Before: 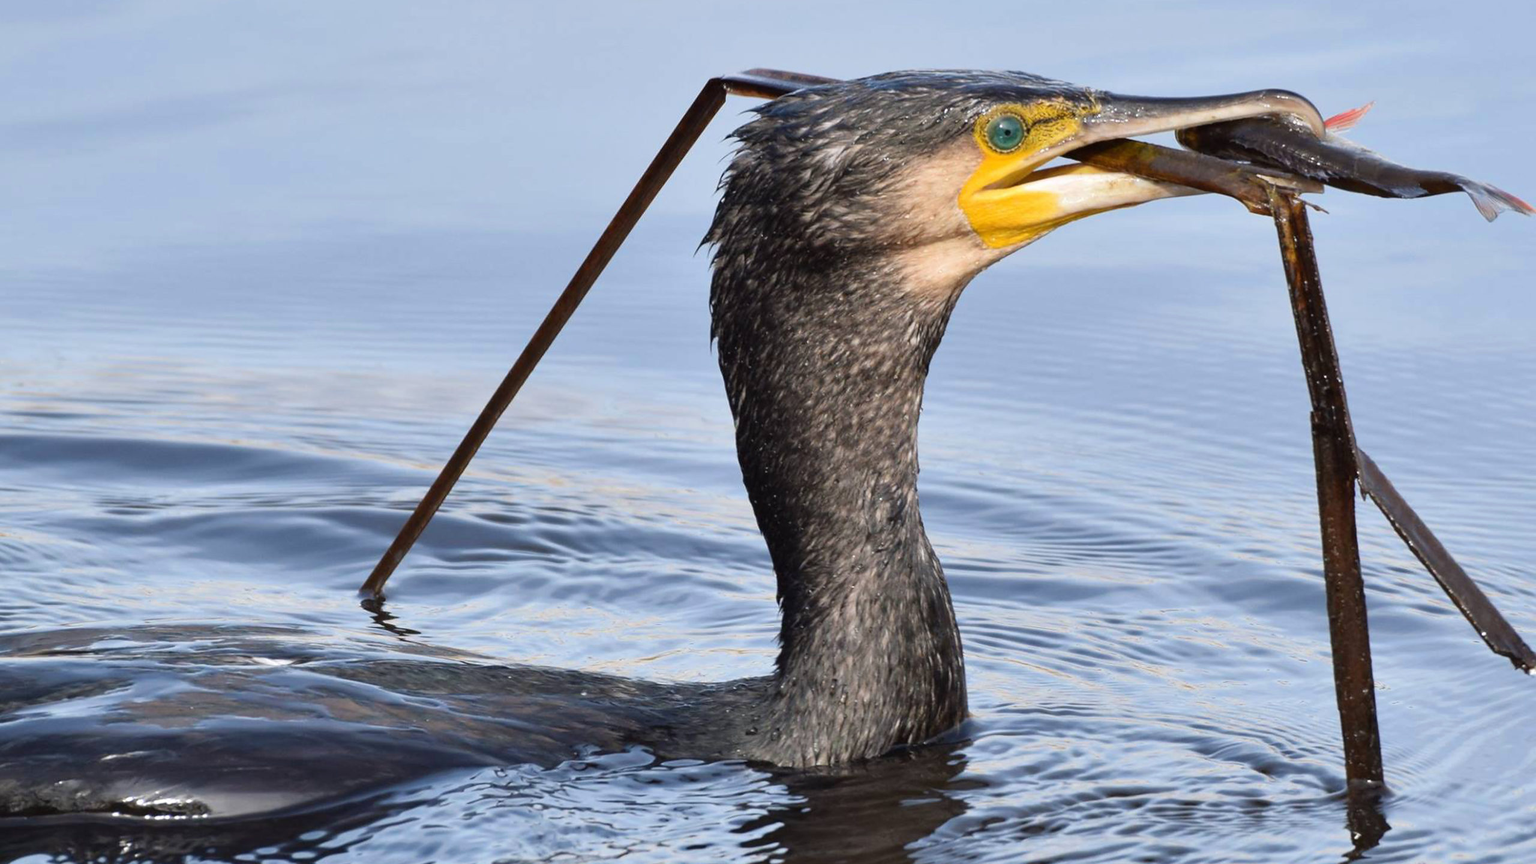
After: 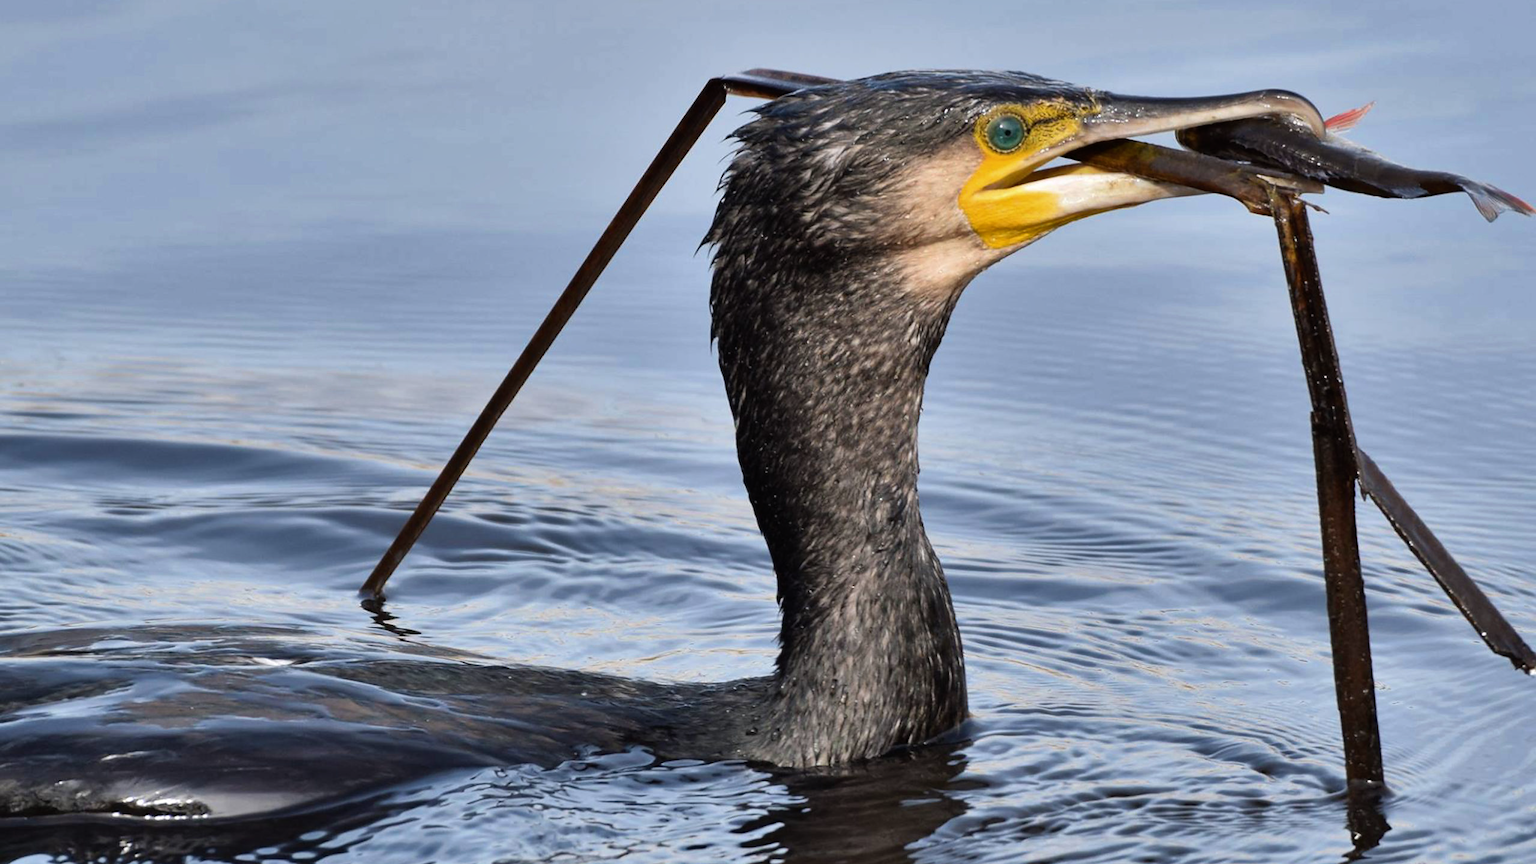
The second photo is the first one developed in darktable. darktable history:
shadows and highlights: soften with gaussian
color balance rgb: power › luminance -14.932%, perceptual saturation grading › global saturation -0.011%
